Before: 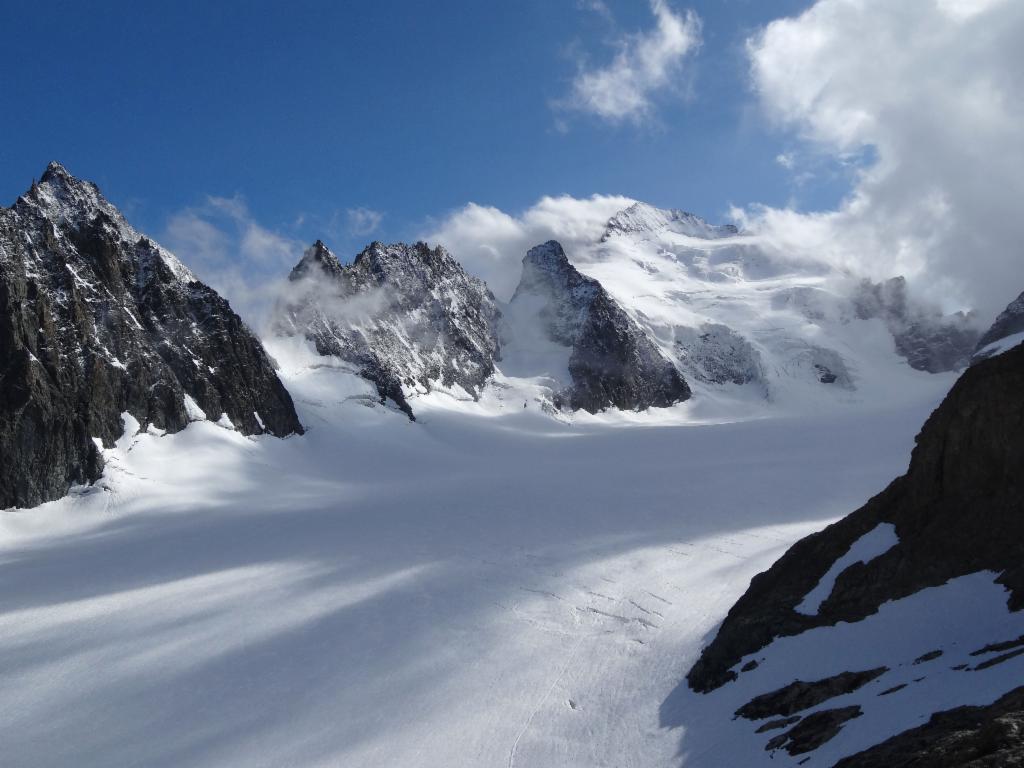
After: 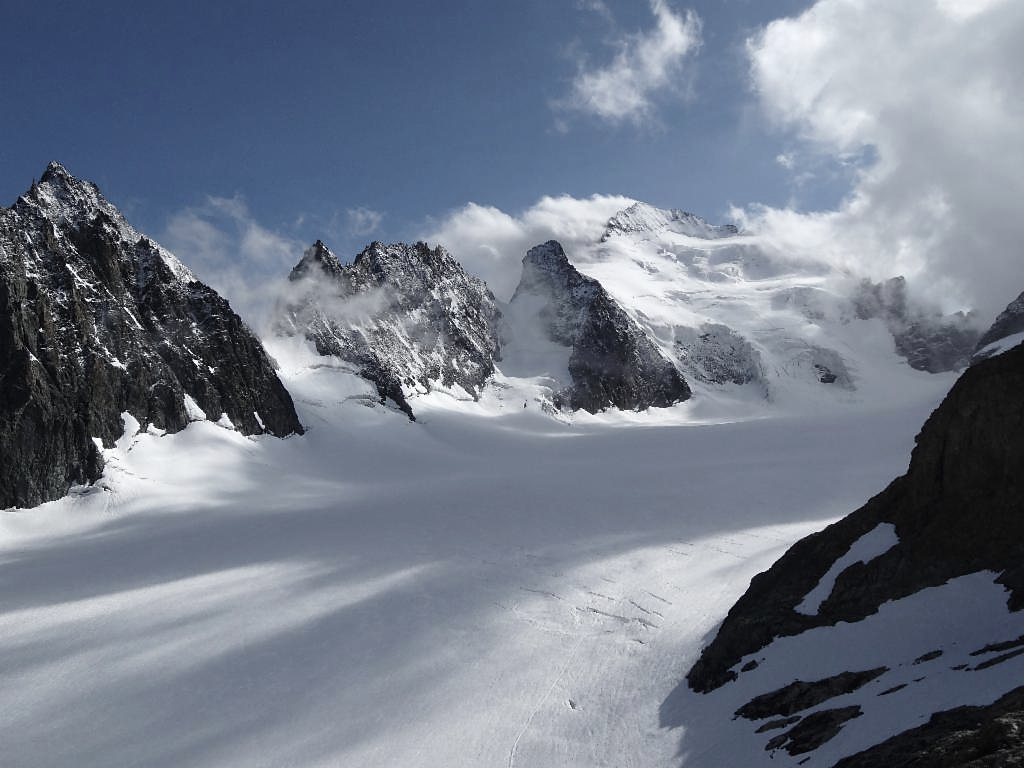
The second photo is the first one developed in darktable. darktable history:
contrast brightness saturation: contrast 0.1, saturation -0.36
sharpen: radius 0.969, amount 0.604
